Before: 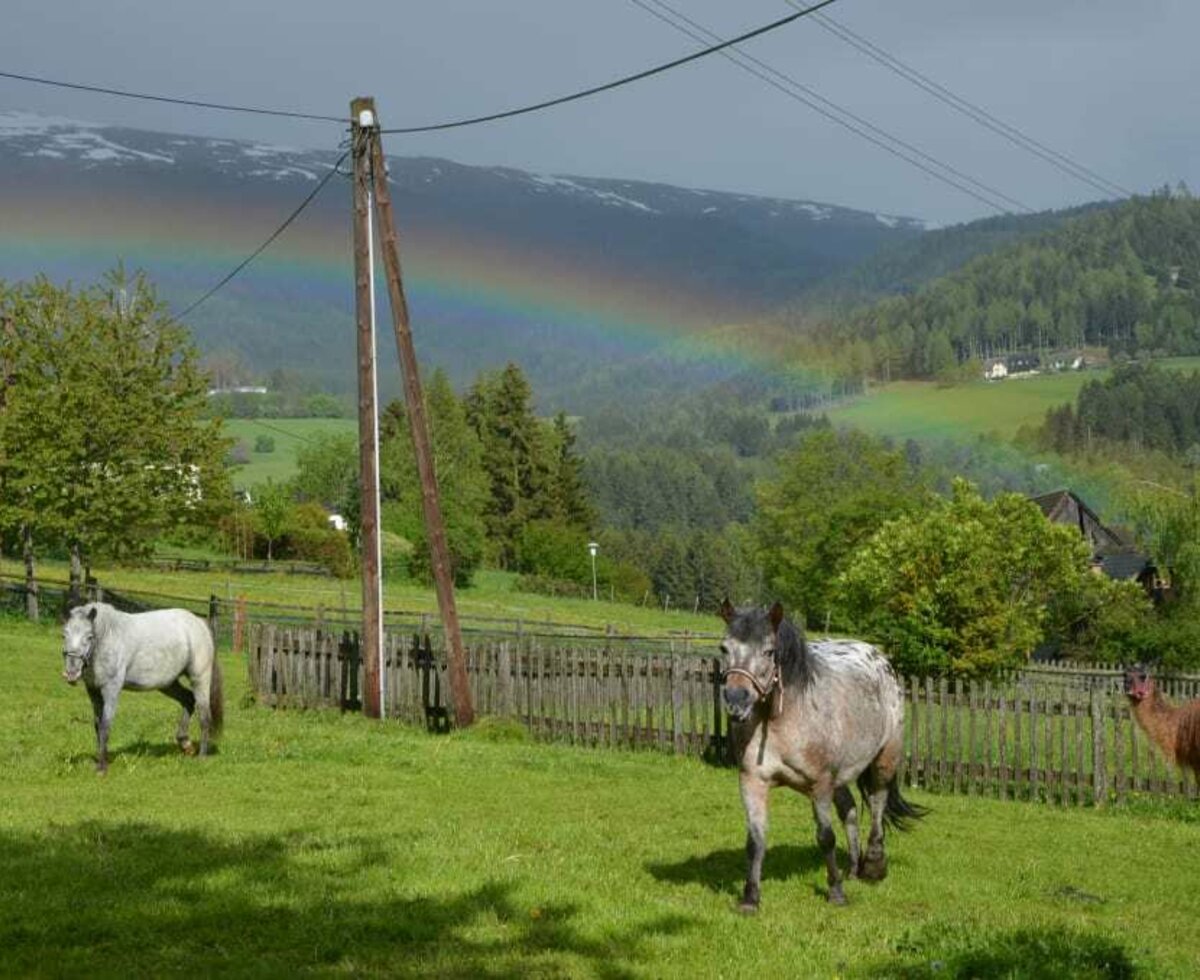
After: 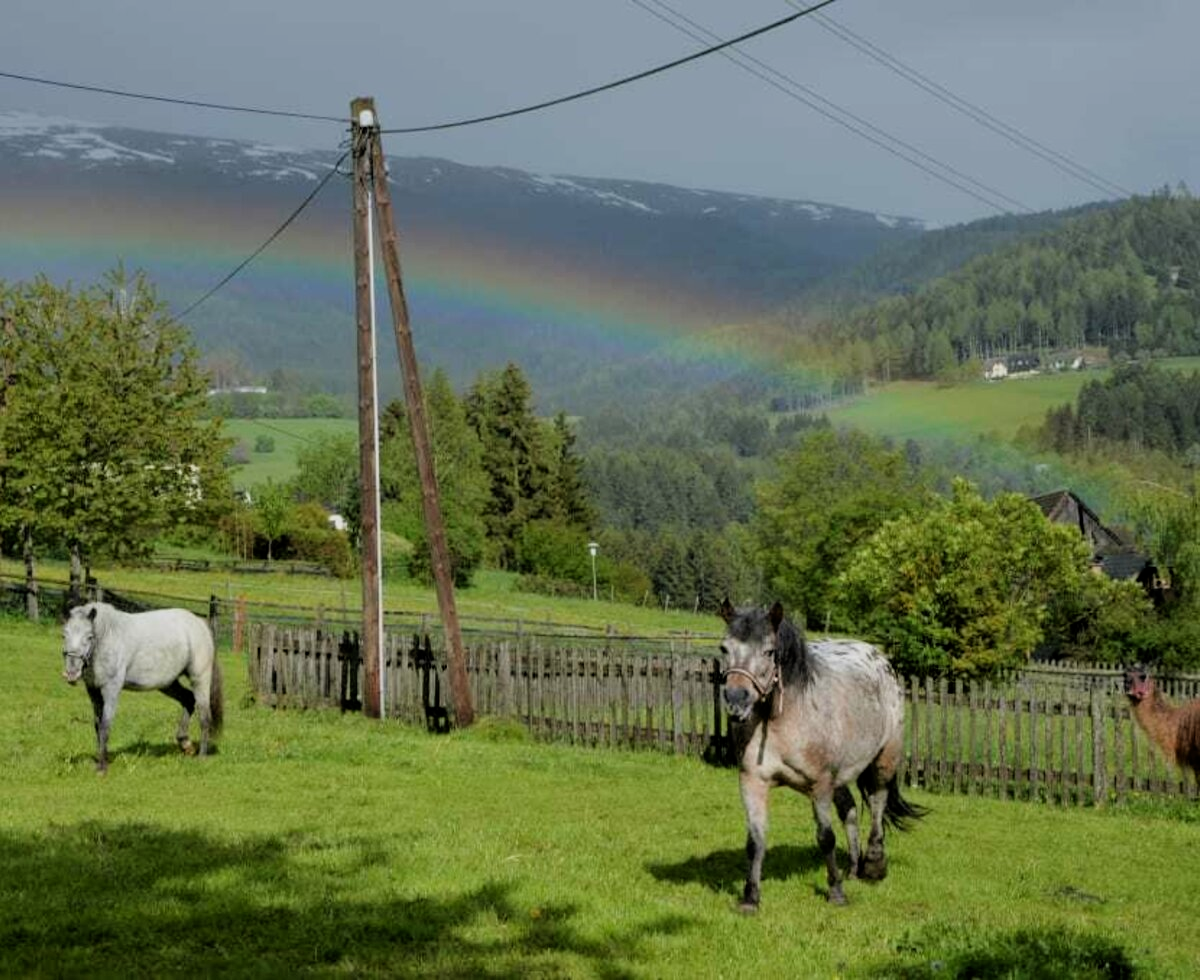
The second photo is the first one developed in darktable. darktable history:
filmic rgb: black relative exposure -7.76 EV, white relative exposure 4.41 EV, threshold 3 EV, target black luminance 0%, hardness 3.75, latitude 50.52%, contrast 1.075, highlights saturation mix 9.55%, shadows ↔ highlights balance -0.282%, enable highlight reconstruction true
